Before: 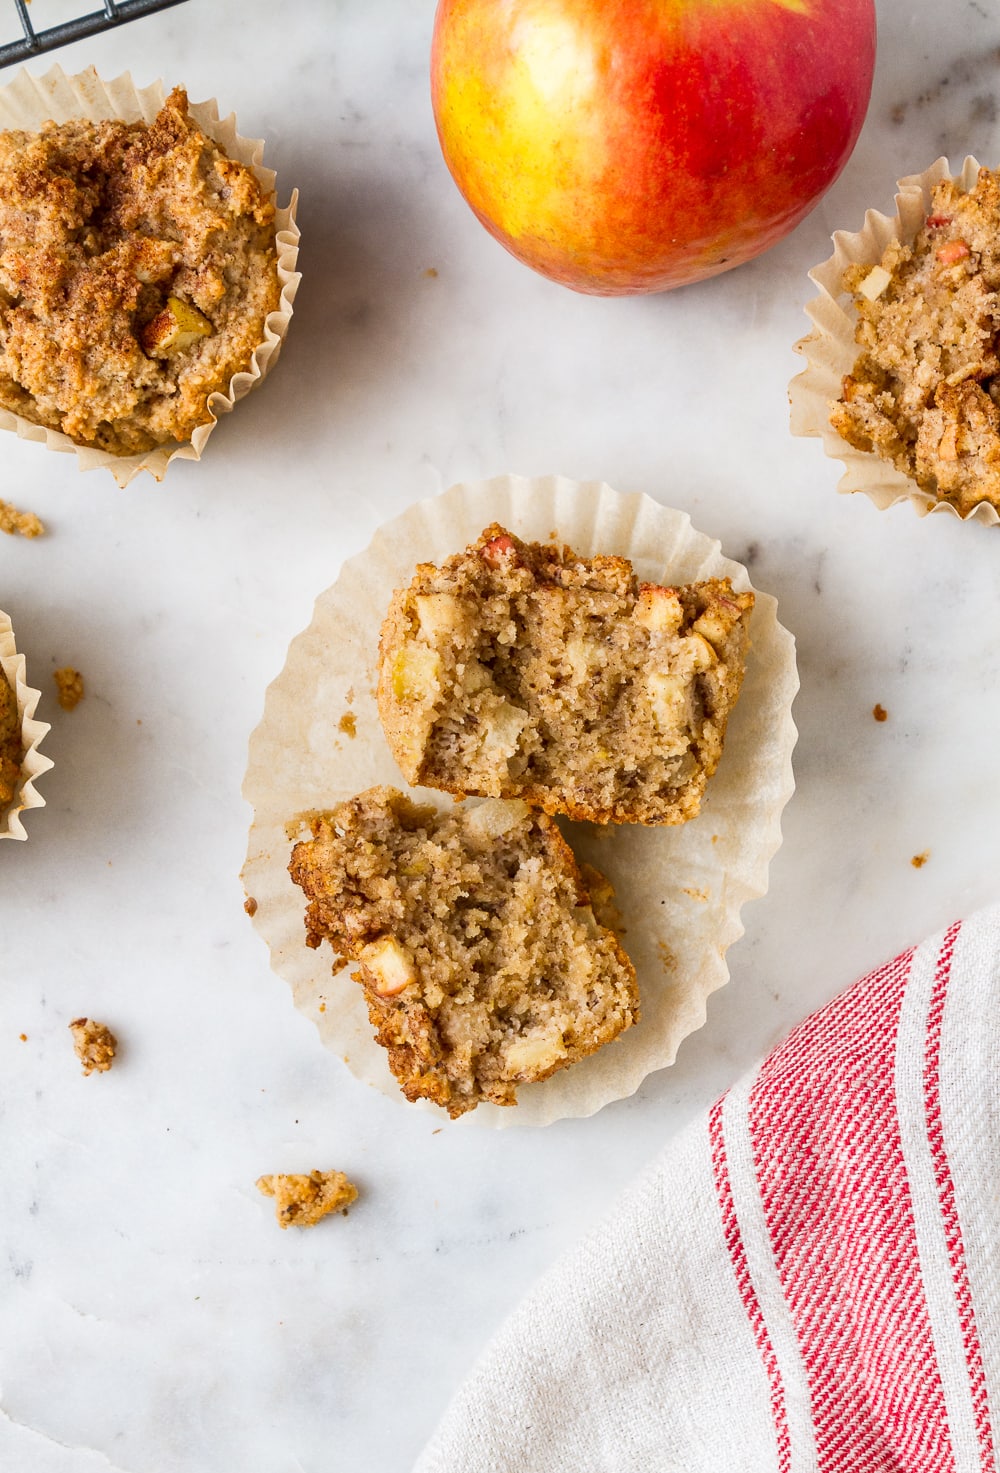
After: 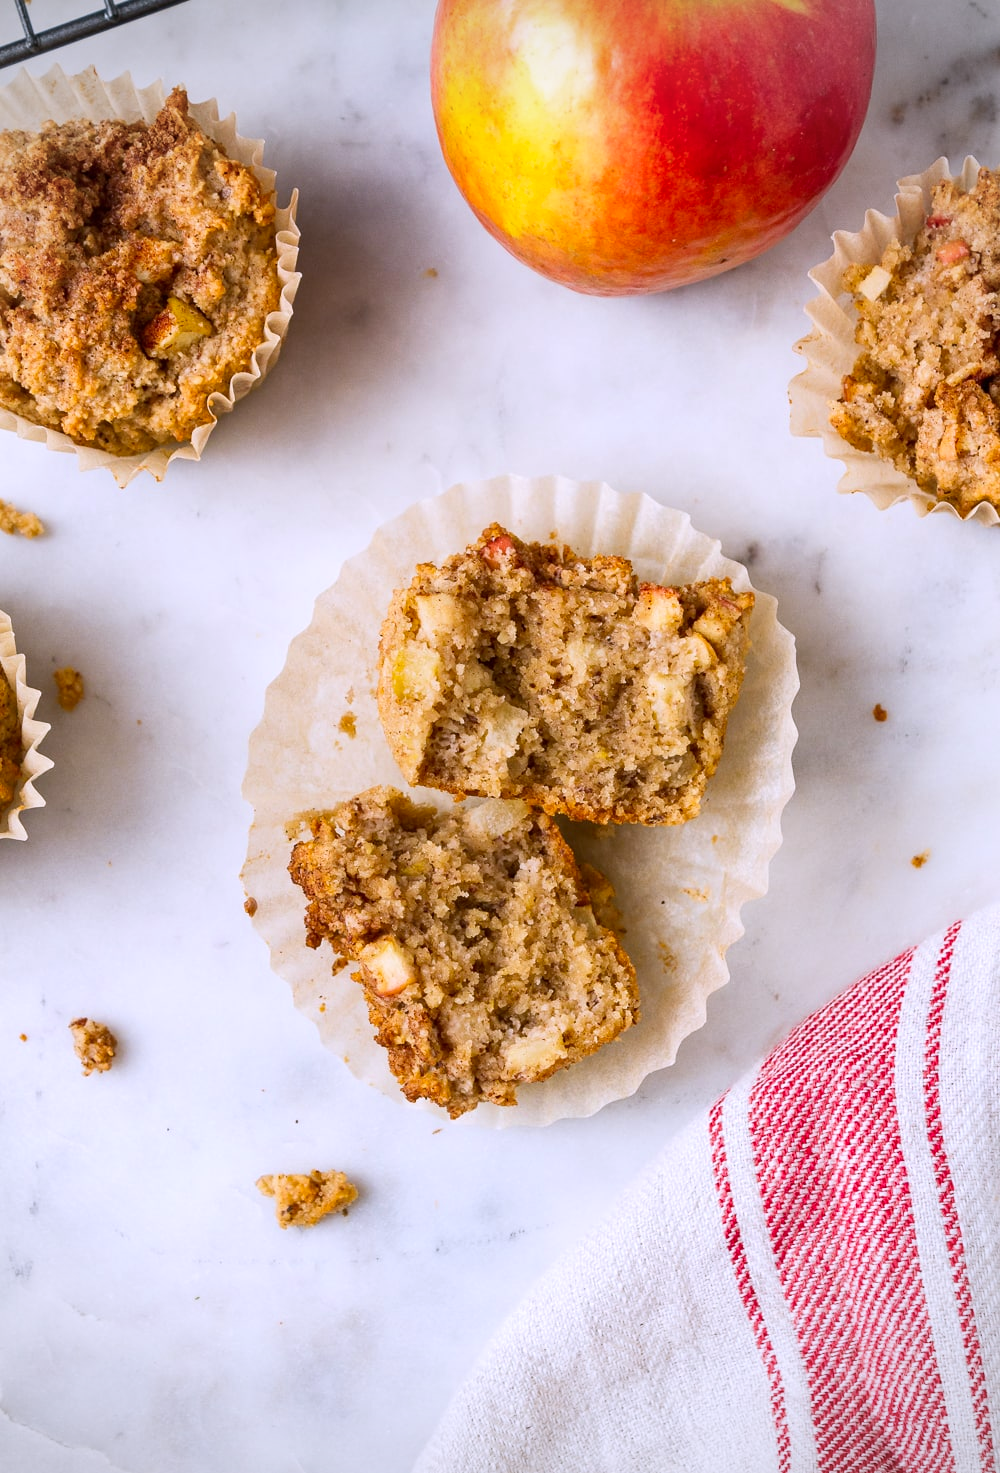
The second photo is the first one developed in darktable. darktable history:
white balance: red 1.004, blue 1.096
vignetting: fall-off radius 60.92%
contrast brightness saturation: contrast 0.04, saturation 0.07
